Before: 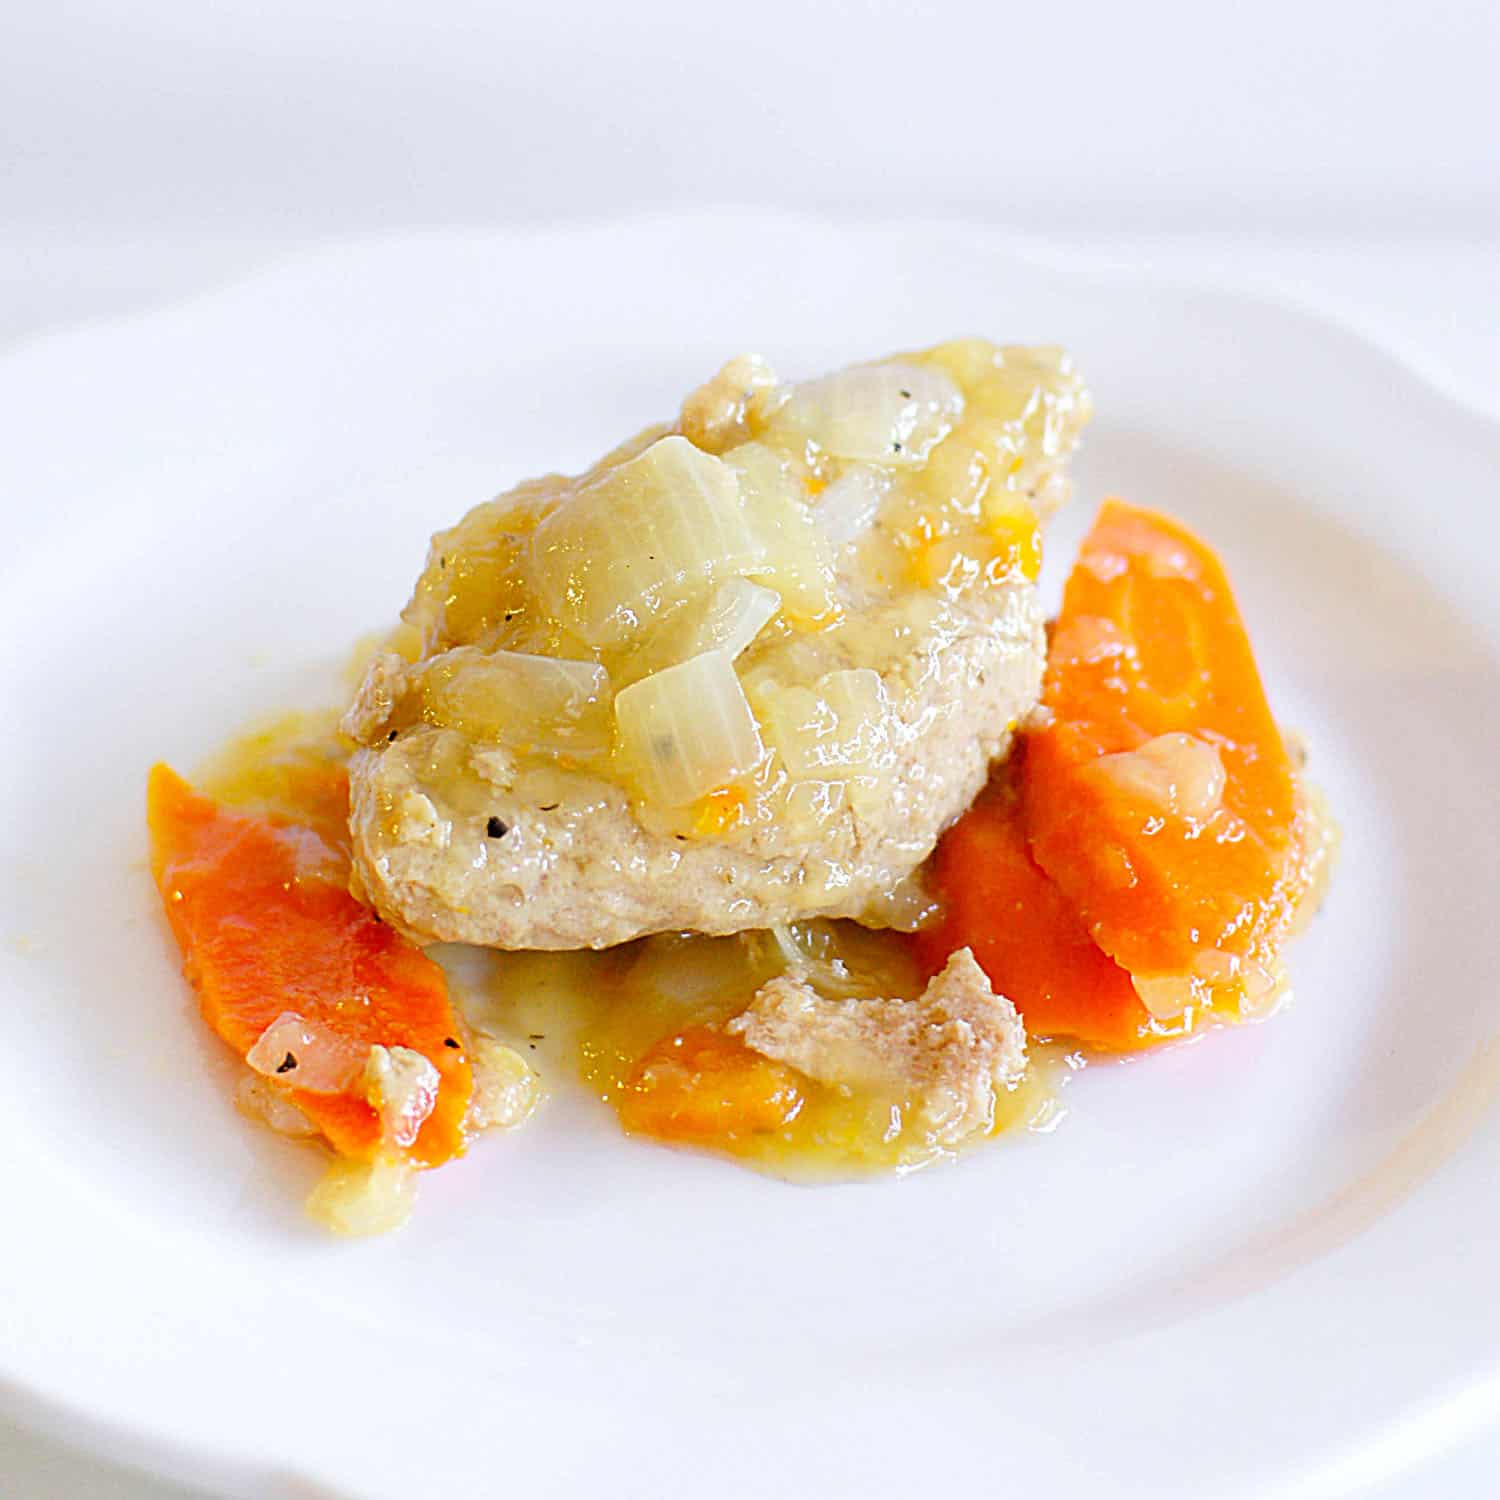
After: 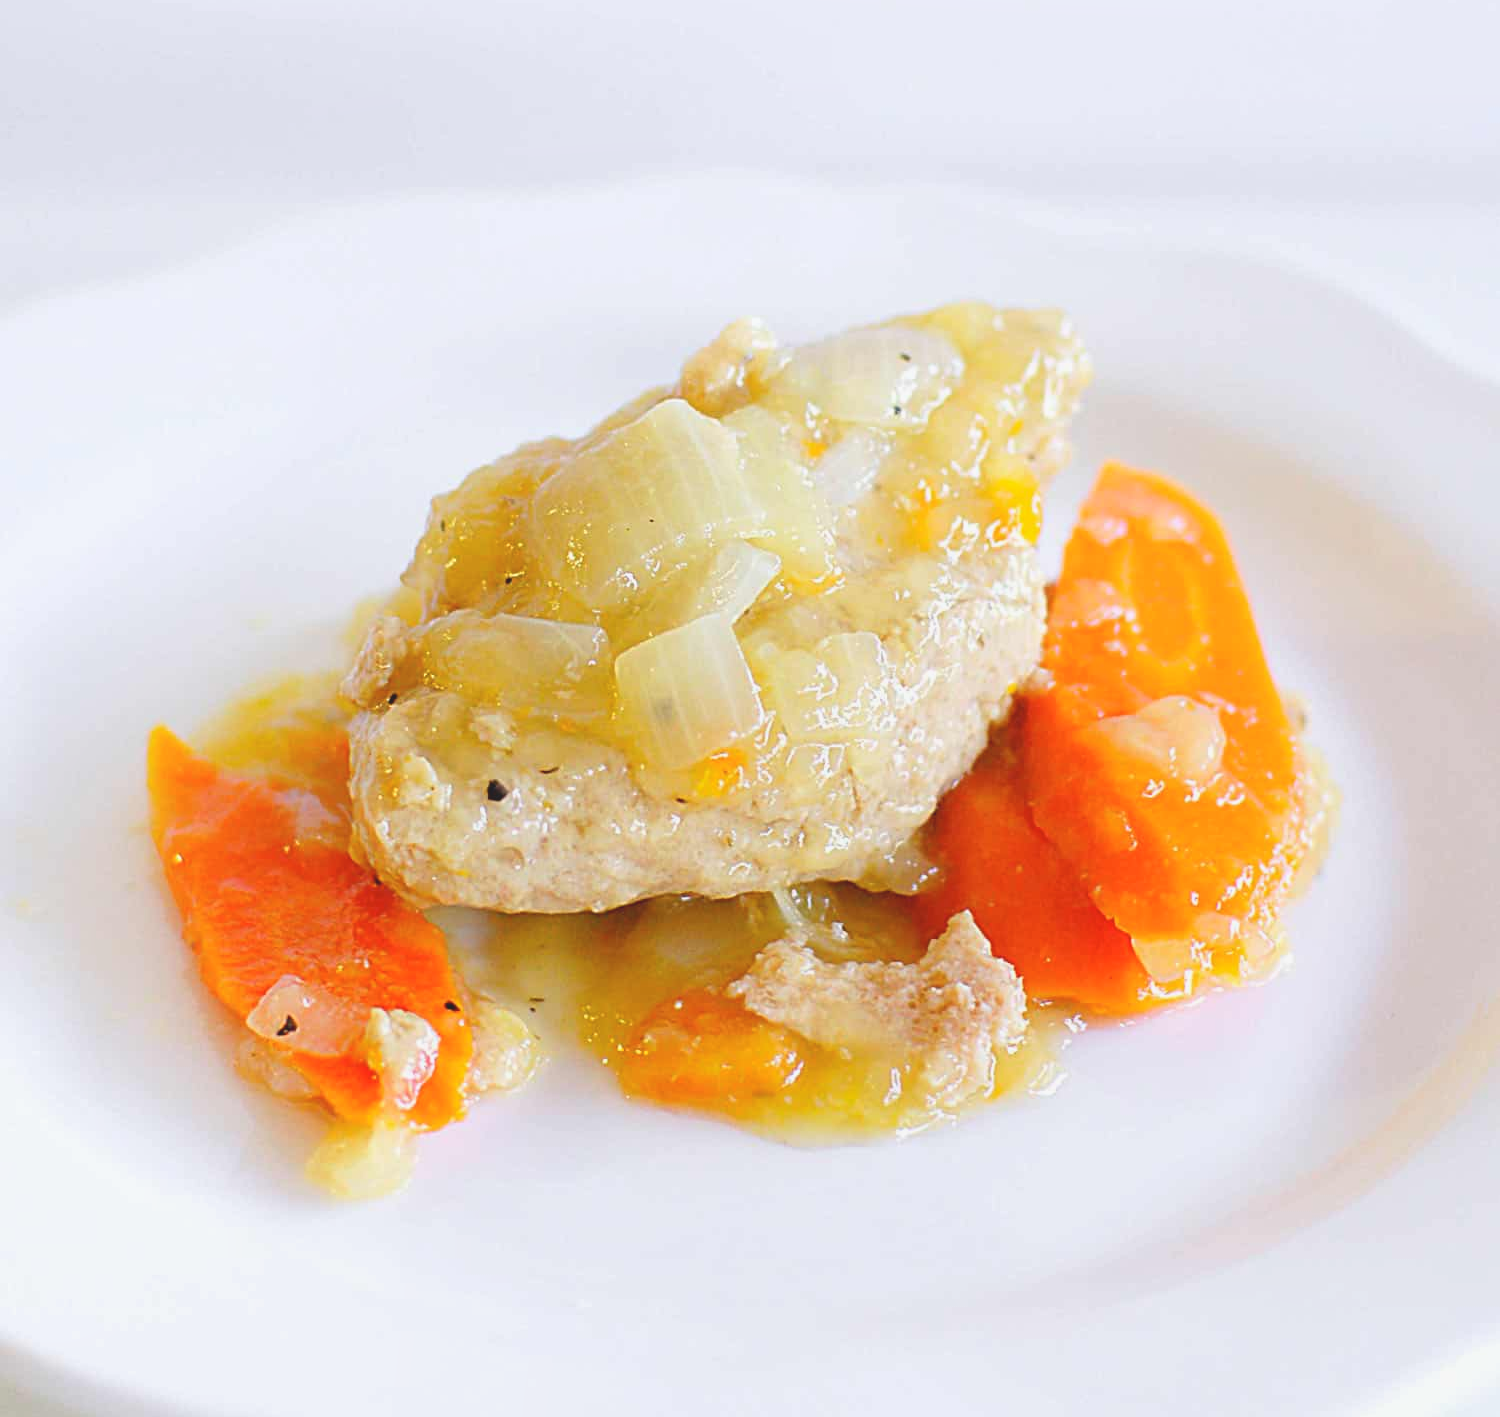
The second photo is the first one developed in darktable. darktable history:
crop and rotate: top 2.479%, bottom 3.018%
local contrast: highlights 68%, shadows 68%, detail 82%, midtone range 0.325
